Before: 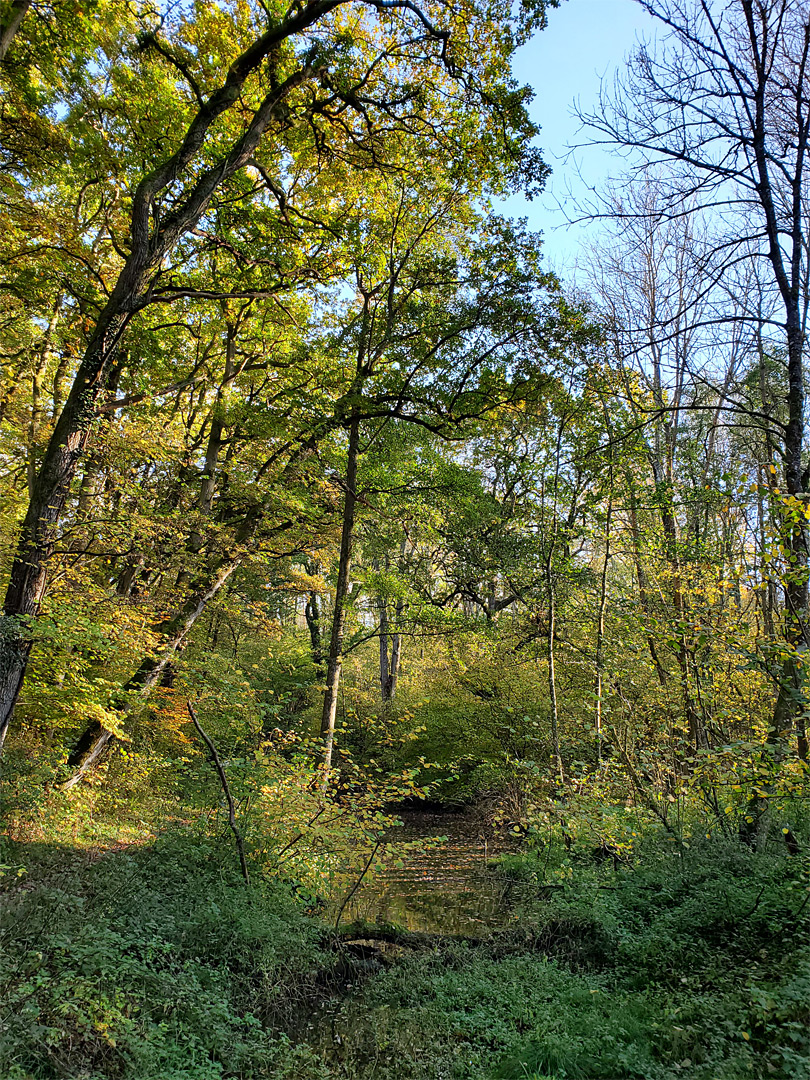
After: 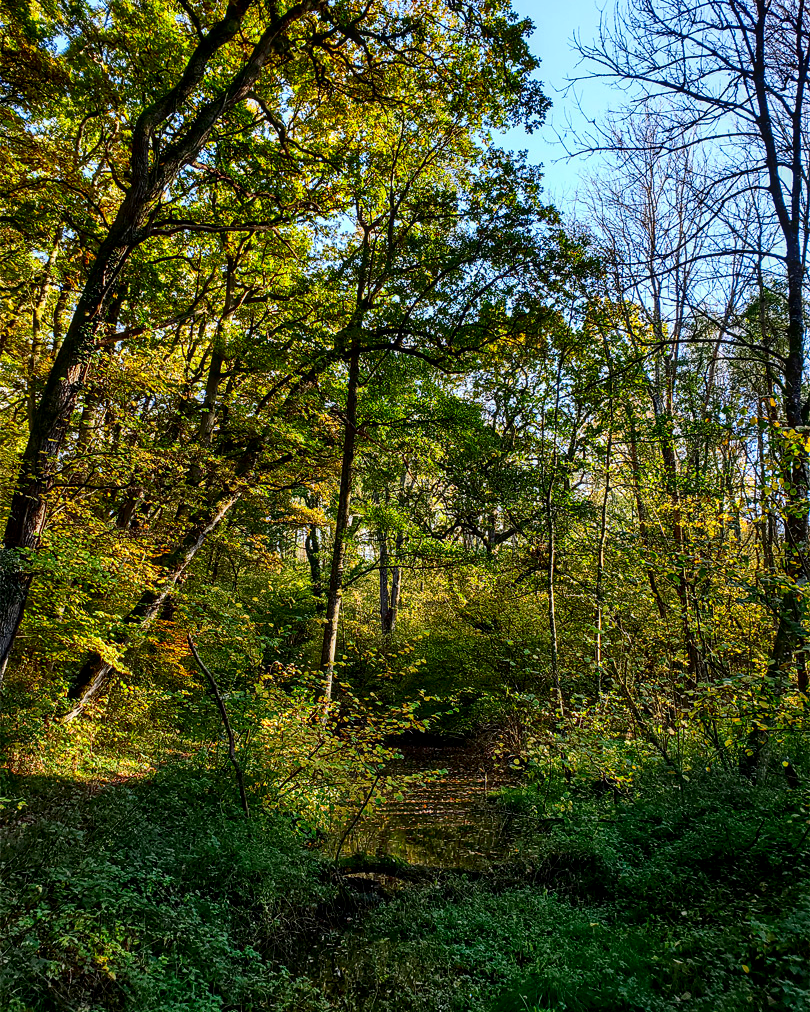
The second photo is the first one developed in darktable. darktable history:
contrast brightness saturation: contrast 0.22, brightness -0.19, saturation 0.24
local contrast: on, module defaults
crop and rotate: top 6.25%
tone equalizer: on, module defaults
